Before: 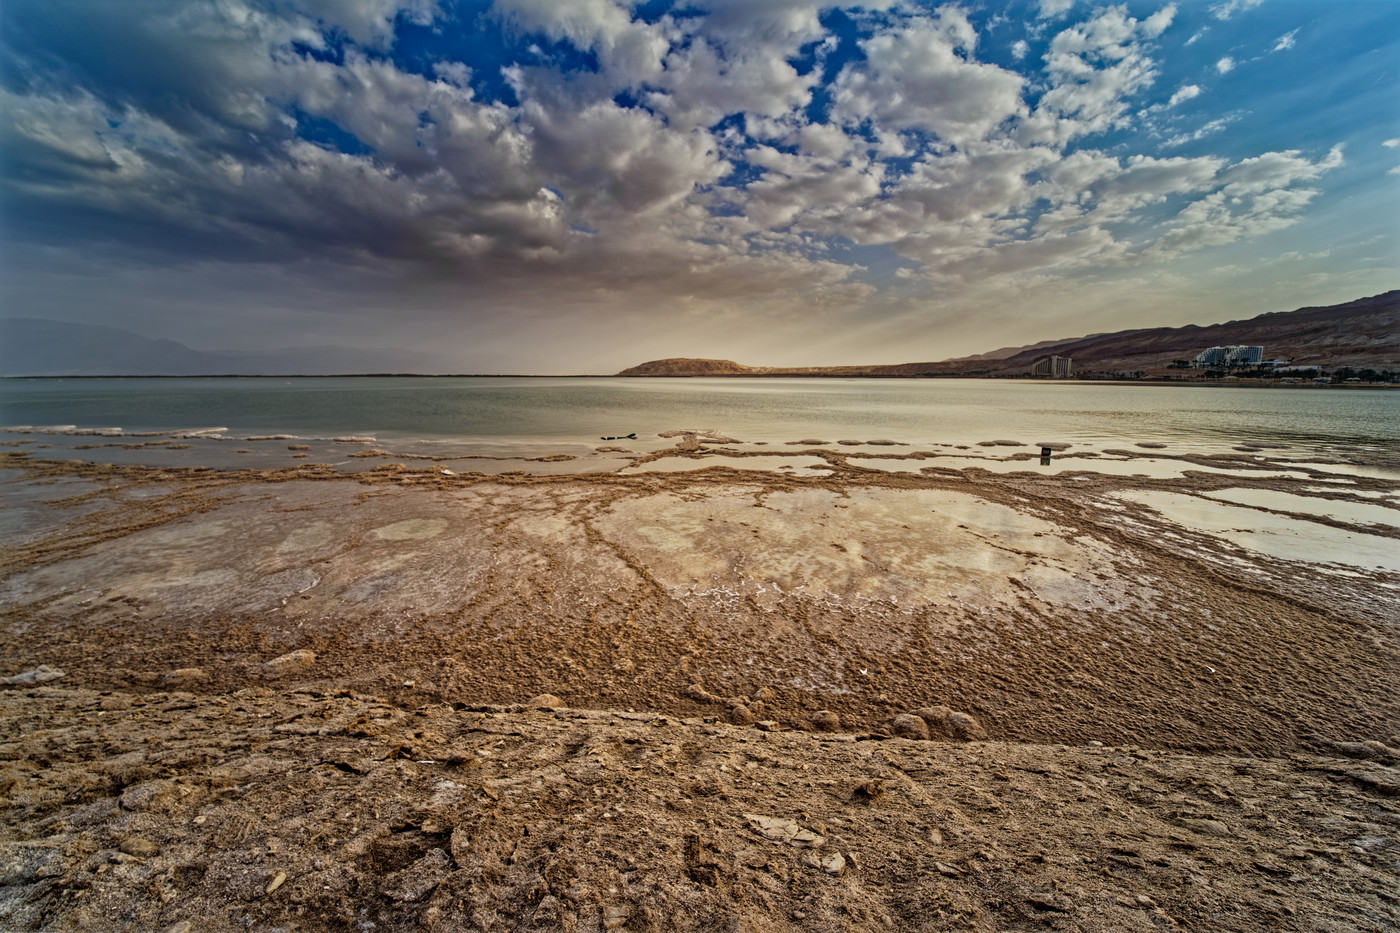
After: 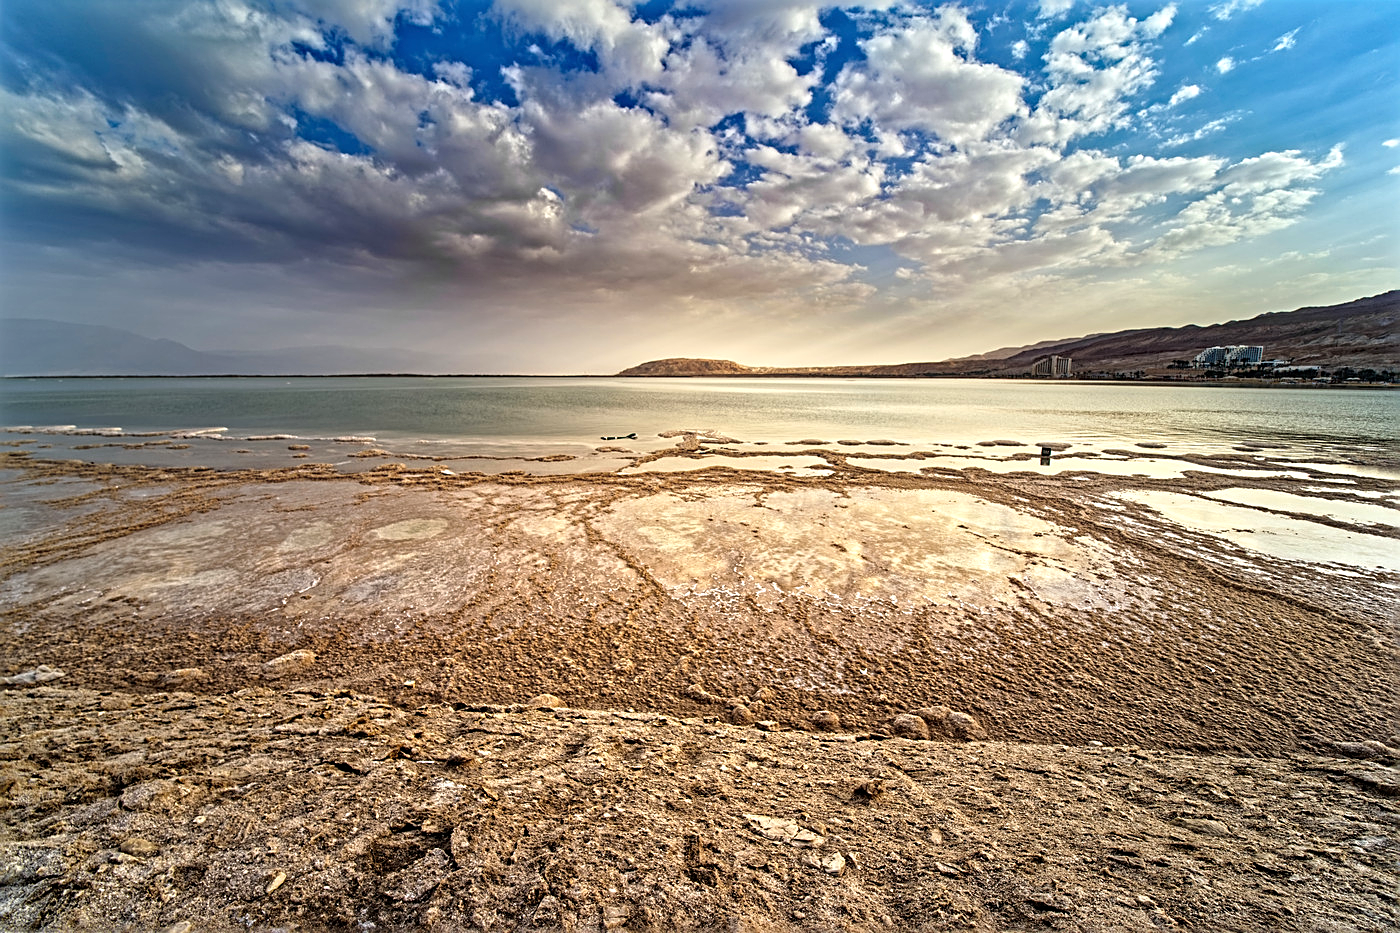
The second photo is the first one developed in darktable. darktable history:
sharpen: on, module defaults
exposure: black level correction 0, exposure 0.499 EV, compensate highlight preservation false
tone equalizer: -8 EV -0.453 EV, -7 EV -0.373 EV, -6 EV -0.316 EV, -5 EV -0.194 EV, -3 EV 0.188 EV, -2 EV 0.321 EV, -1 EV 0.39 EV, +0 EV 0.409 EV, mask exposure compensation -0.493 EV
